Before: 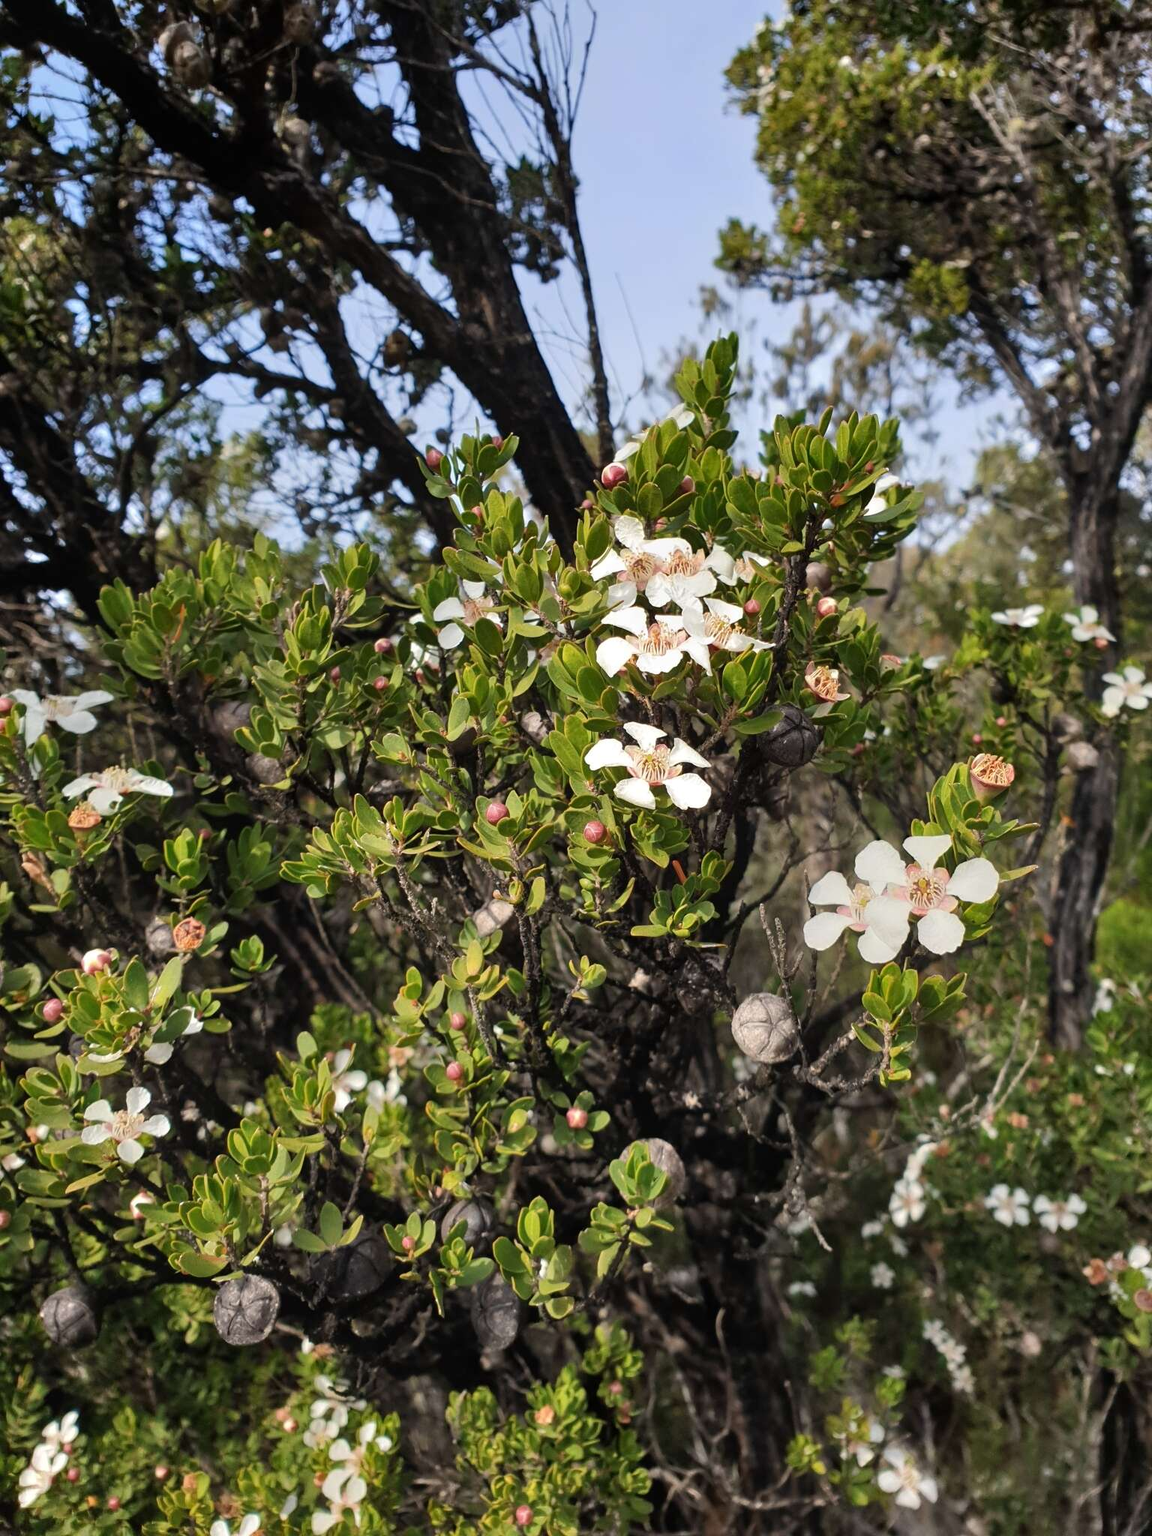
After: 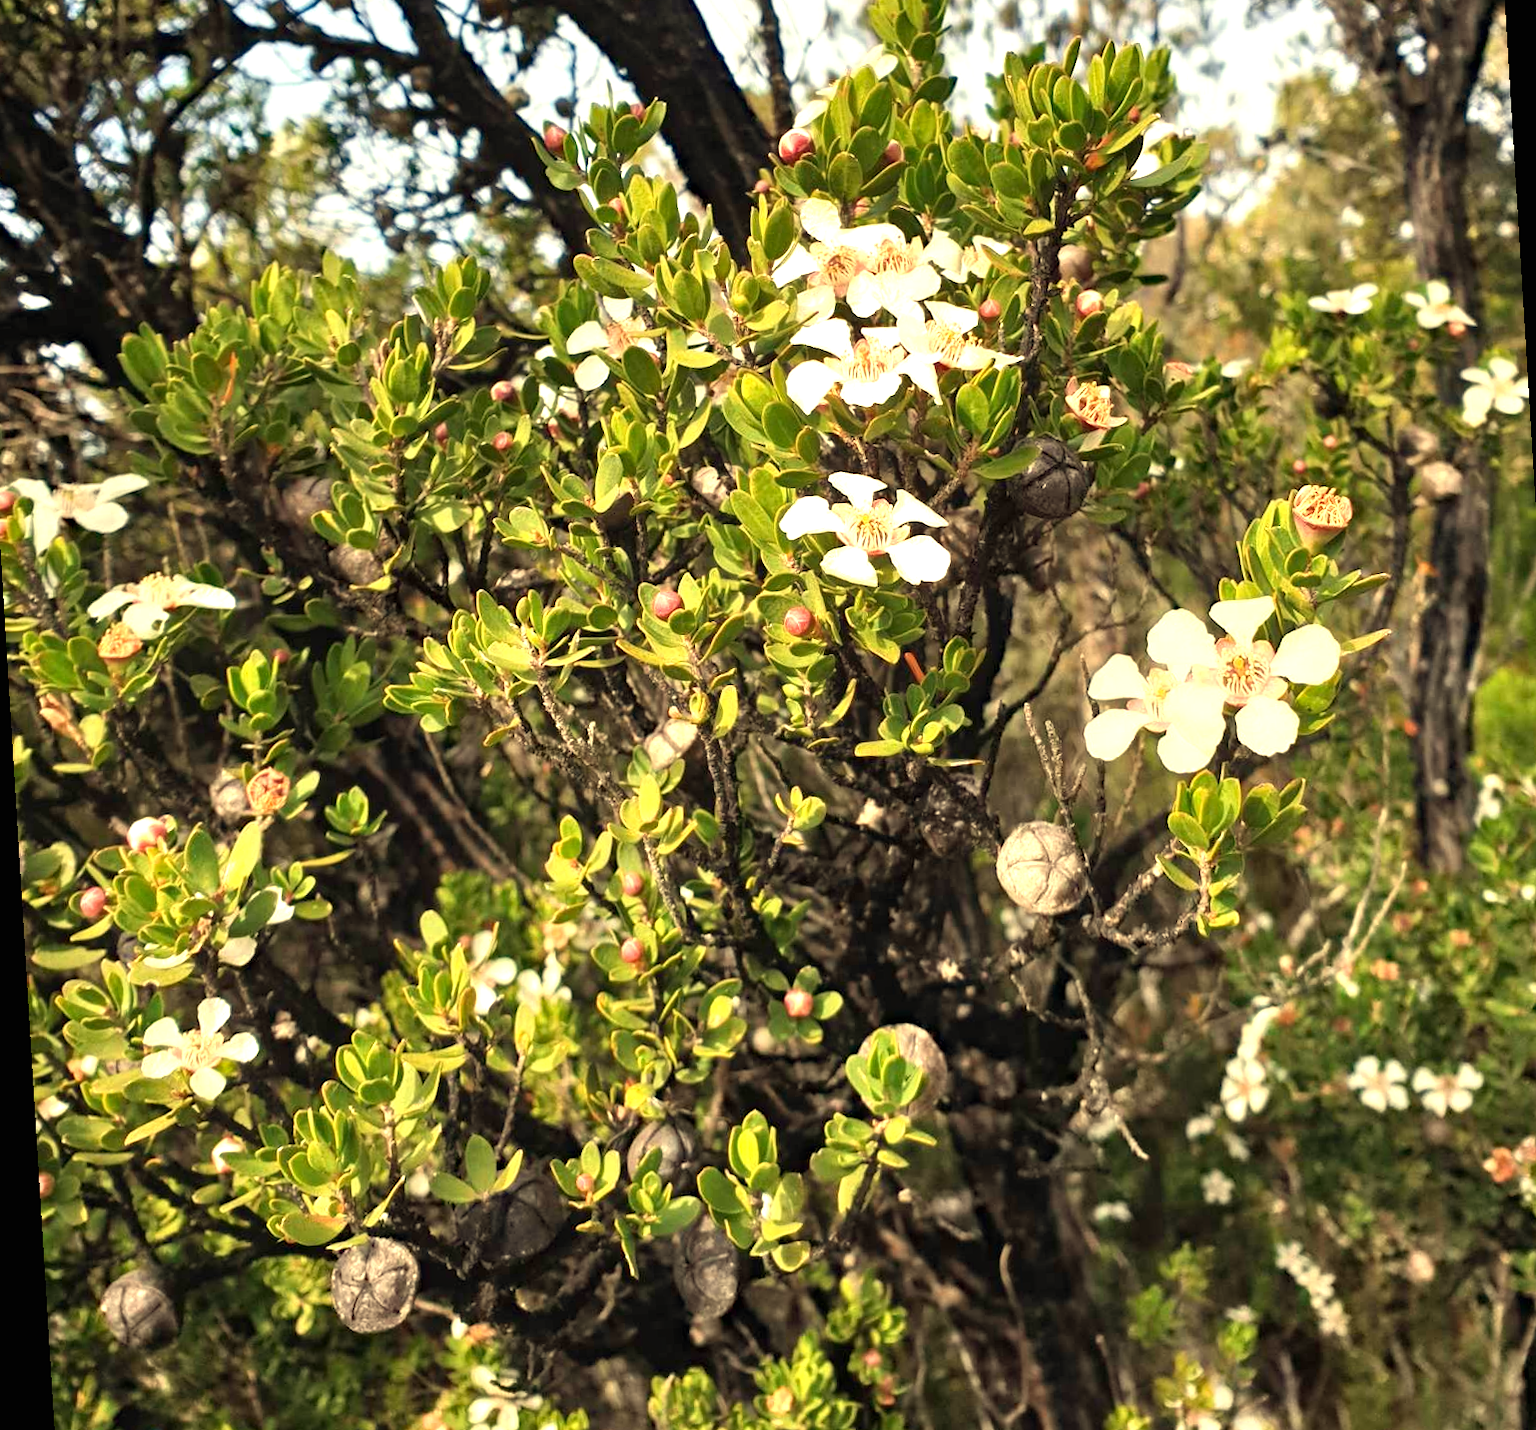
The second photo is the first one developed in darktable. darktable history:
haze removal: compatibility mode true, adaptive false
white balance: red 1.08, blue 0.791
rotate and perspective: rotation -3.52°, crop left 0.036, crop right 0.964, crop top 0.081, crop bottom 0.919
crop and rotate: top 19.998%
exposure: black level correction 0, exposure 1 EV, compensate exposure bias true, compensate highlight preservation false
